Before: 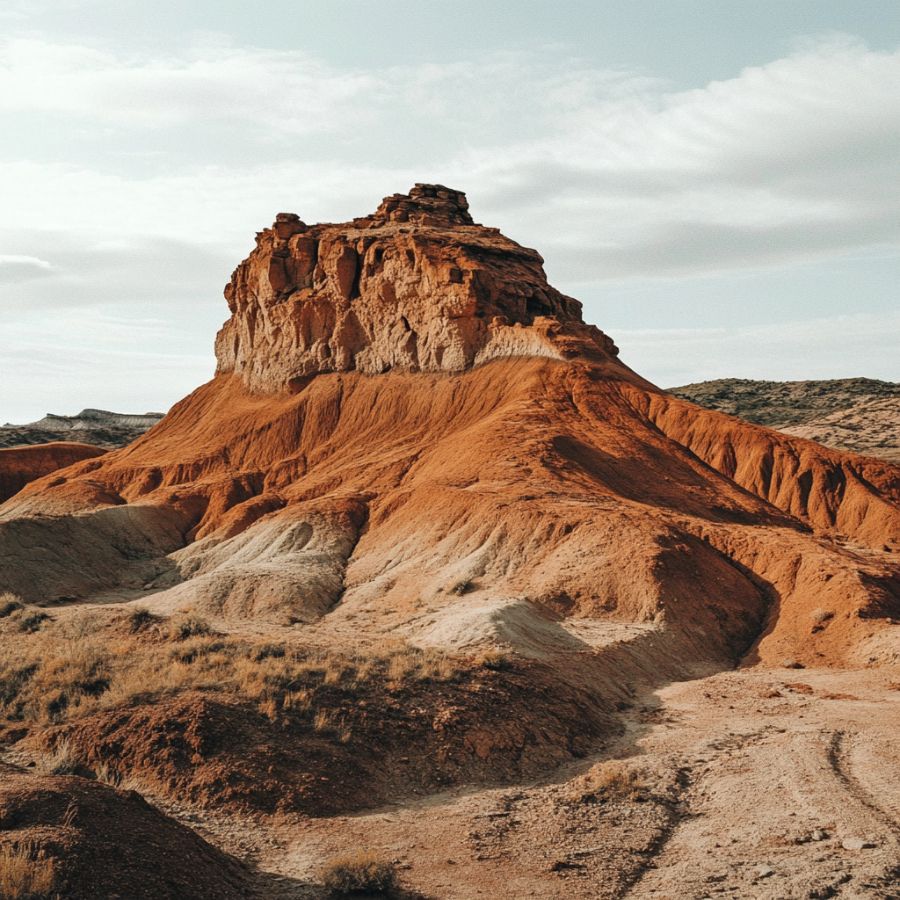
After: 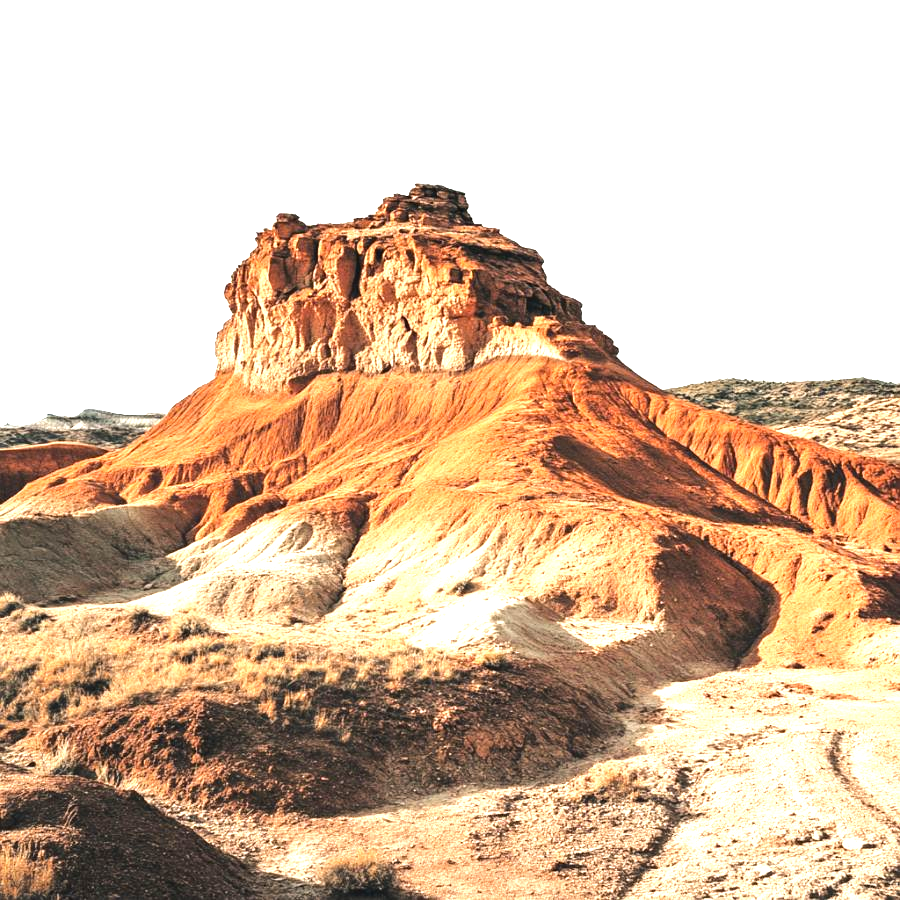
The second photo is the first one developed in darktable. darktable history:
exposure: black level correction 0, exposure 1.45 EV, compensate exposure bias true, compensate highlight preservation false
tone equalizer: -8 EV -0.417 EV, -7 EV -0.389 EV, -6 EV -0.333 EV, -5 EV -0.222 EV, -3 EV 0.222 EV, -2 EV 0.333 EV, -1 EV 0.389 EV, +0 EV 0.417 EV, edges refinement/feathering 500, mask exposure compensation -1.25 EV, preserve details no
